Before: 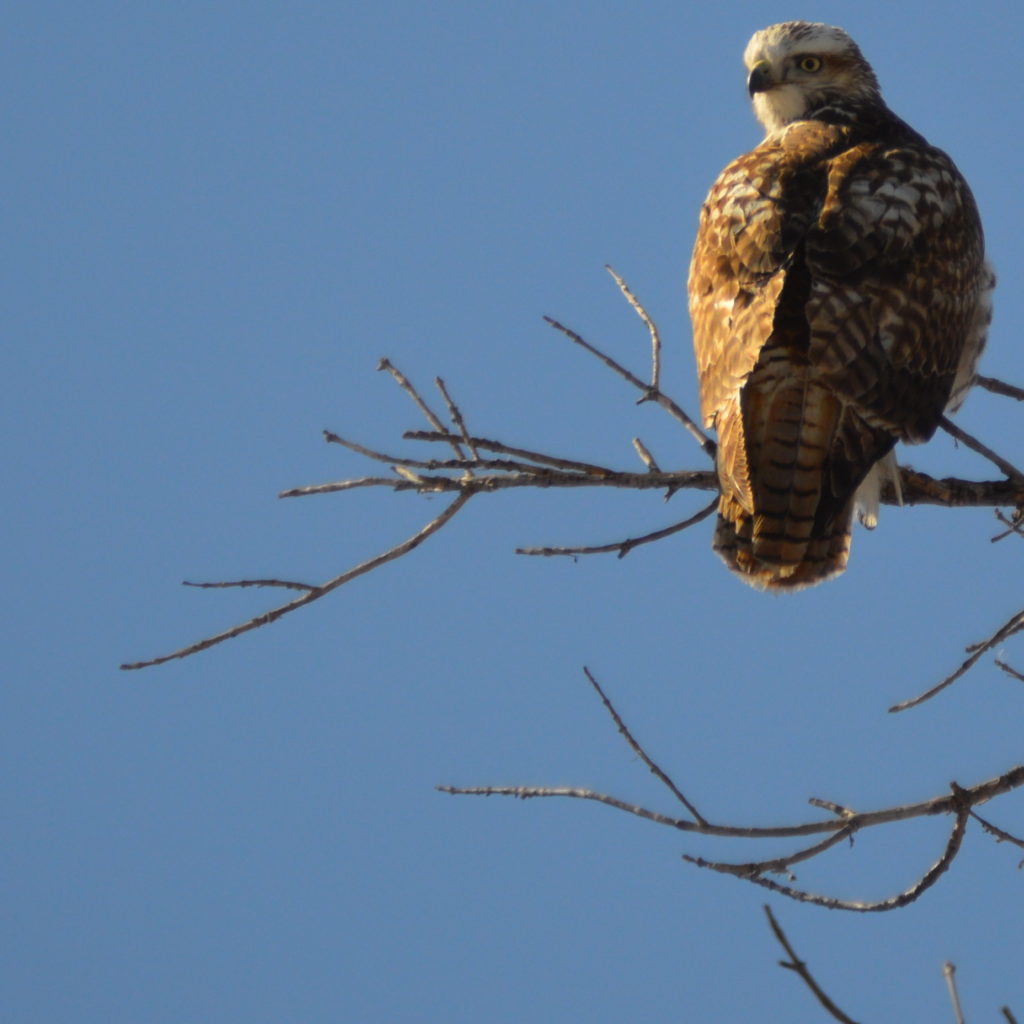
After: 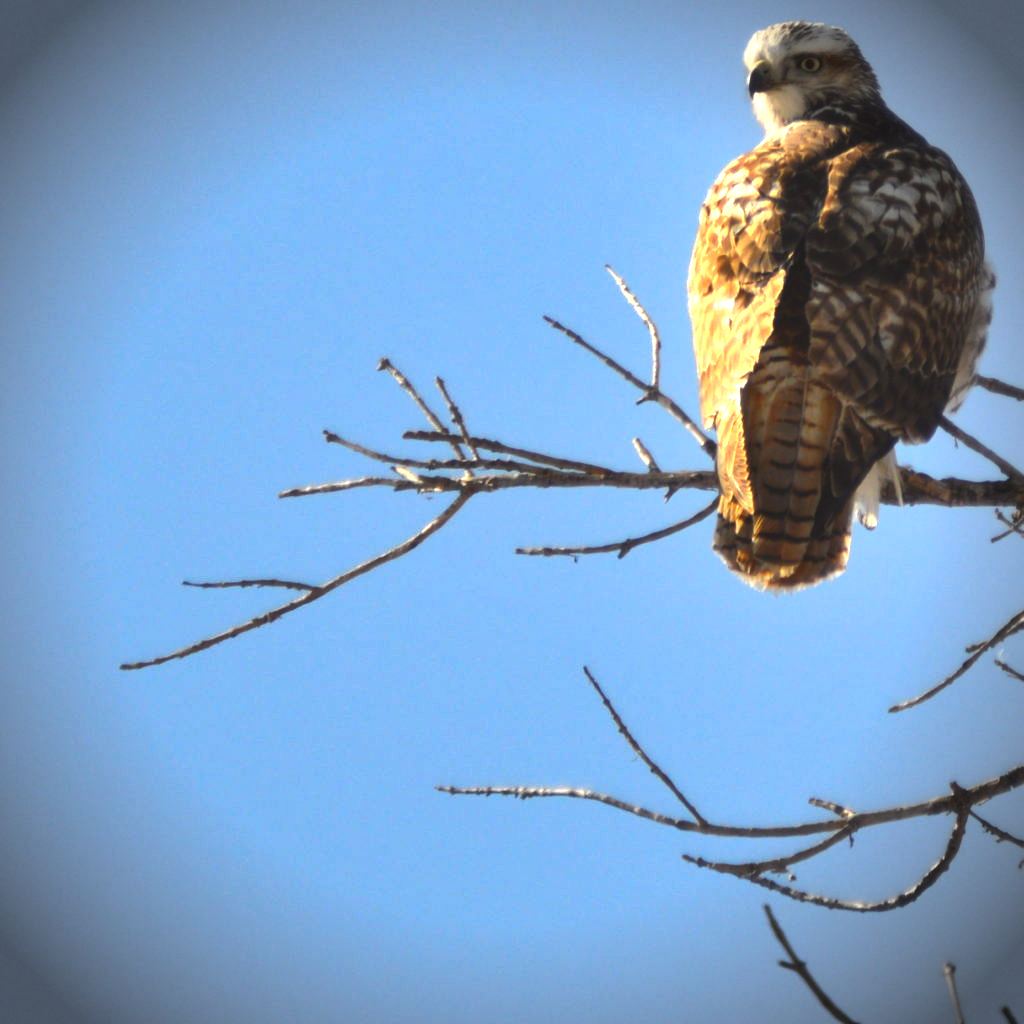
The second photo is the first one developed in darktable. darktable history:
exposure: black level correction -0.001, exposure 1.36 EV, compensate exposure bias true, compensate highlight preservation false
vignetting: brightness -0.801
shadows and highlights: shadows 6.57, soften with gaussian
